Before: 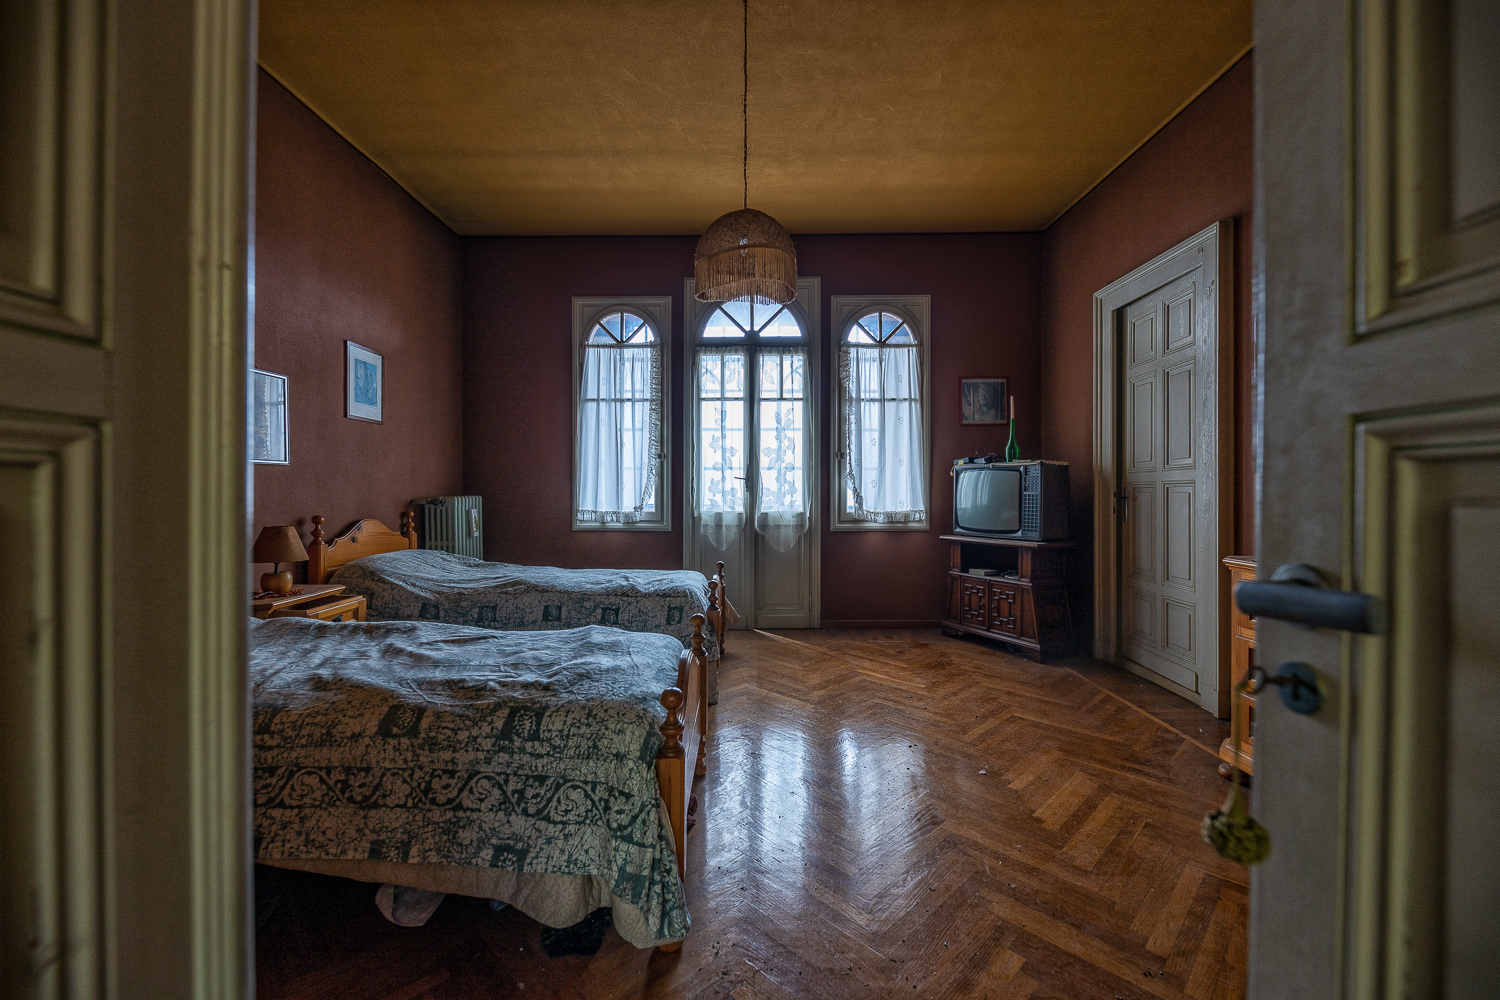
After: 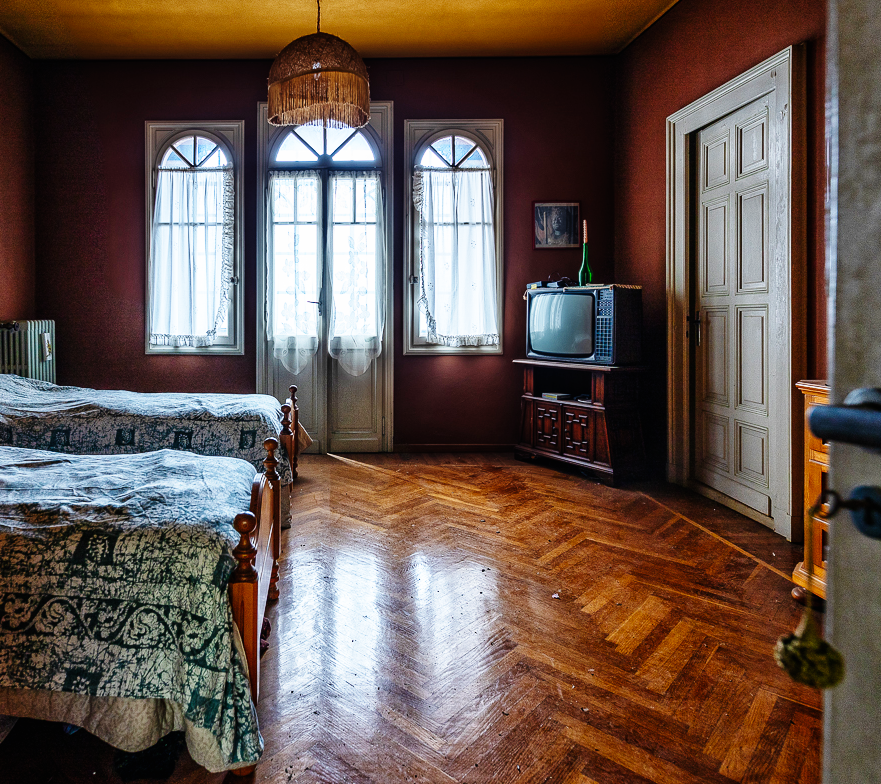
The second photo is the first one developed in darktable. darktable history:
crop and rotate: left 28.474%, top 17.618%, right 12.791%, bottom 3.943%
base curve: curves: ch0 [(0, 0) (0, 0) (0.002, 0.001) (0.008, 0.003) (0.019, 0.011) (0.037, 0.037) (0.064, 0.11) (0.102, 0.232) (0.152, 0.379) (0.216, 0.524) (0.296, 0.665) (0.394, 0.789) (0.512, 0.881) (0.651, 0.945) (0.813, 0.986) (1, 1)], preserve colors none
